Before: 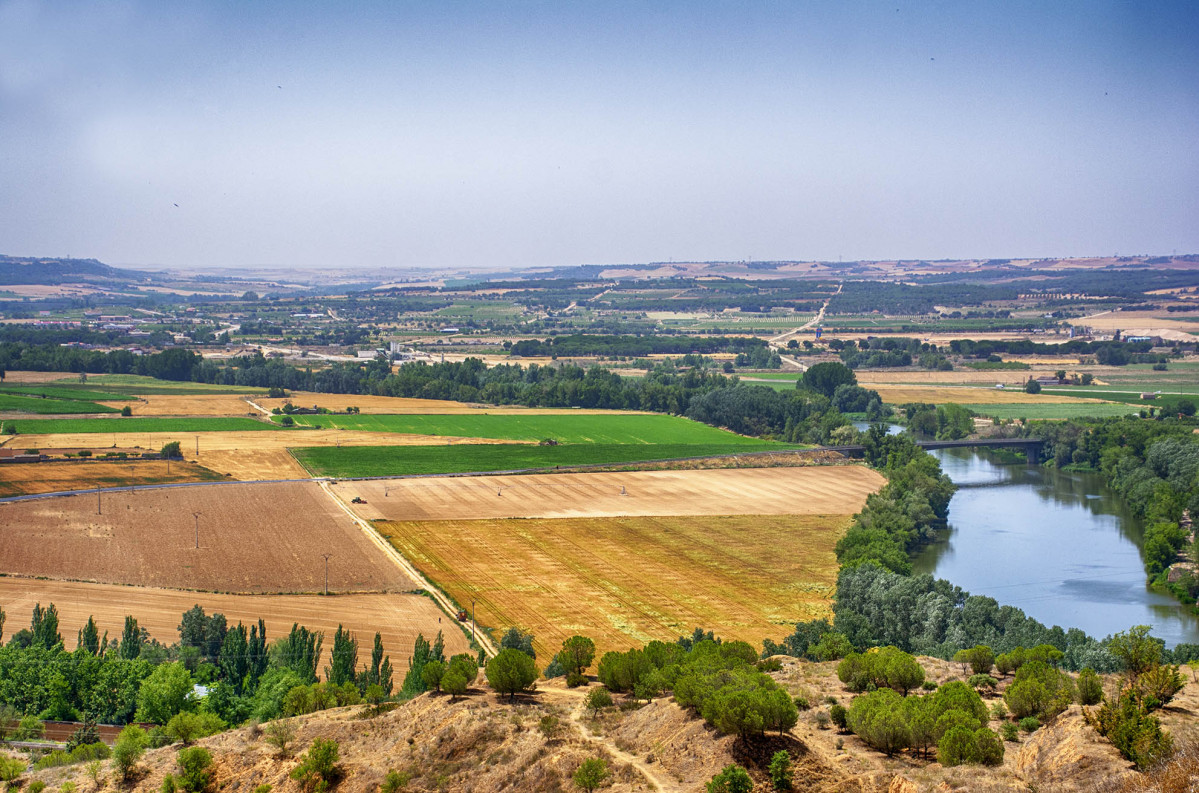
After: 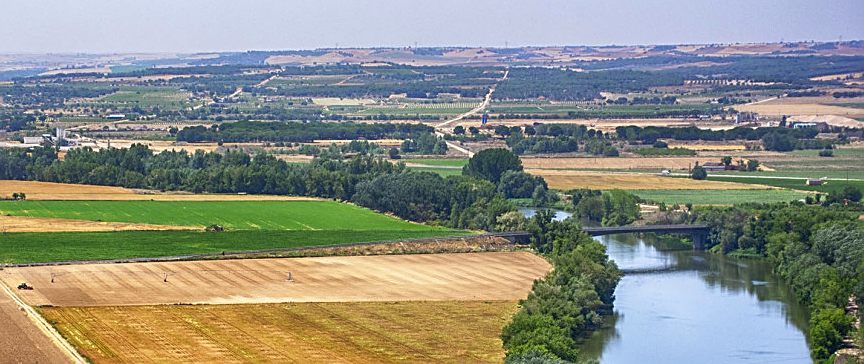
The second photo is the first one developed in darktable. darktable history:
color zones: curves: ch0 [(0.068, 0.464) (0.25, 0.5) (0.48, 0.508) (0.75, 0.536) (0.886, 0.476) (0.967, 0.456)]; ch1 [(0.066, 0.456) (0.25, 0.5) (0.616, 0.508) (0.746, 0.56) (0.934, 0.444)]
sharpen: on, module defaults
crop and rotate: left 27.938%, top 27.046%, bottom 27.046%
